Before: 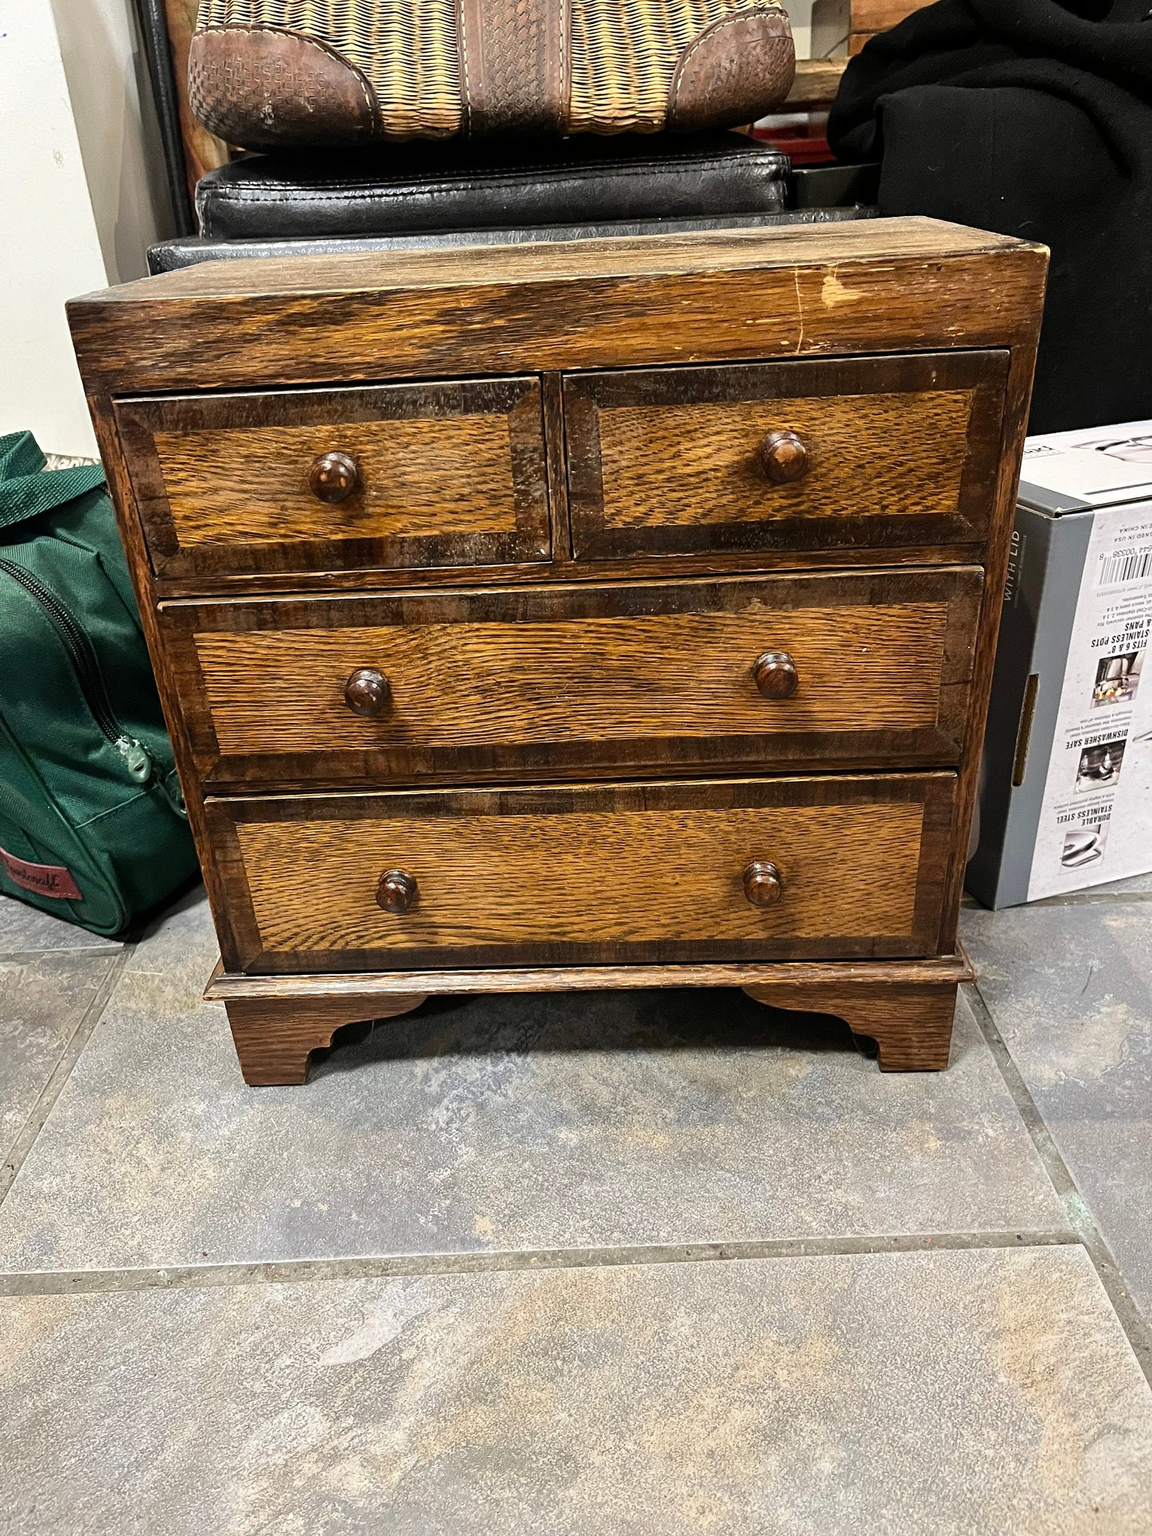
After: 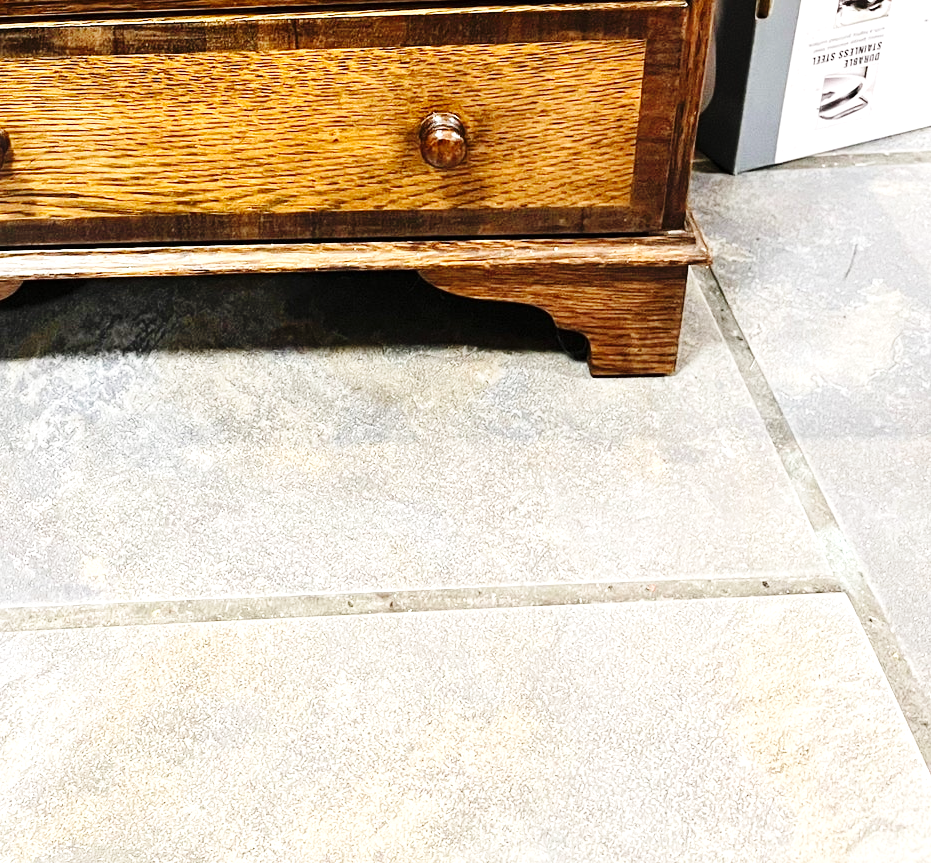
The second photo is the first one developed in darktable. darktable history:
exposure: exposure 0.661 EV, compensate highlight preservation false
base curve: curves: ch0 [(0, 0) (0.036, 0.025) (0.121, 0.166) (0.206, 0.329) (0.605, 0.79) (1, 1)], preserve colors none
crop and rotate: left 35.509%, top 50.238%, bottom 4.934%
